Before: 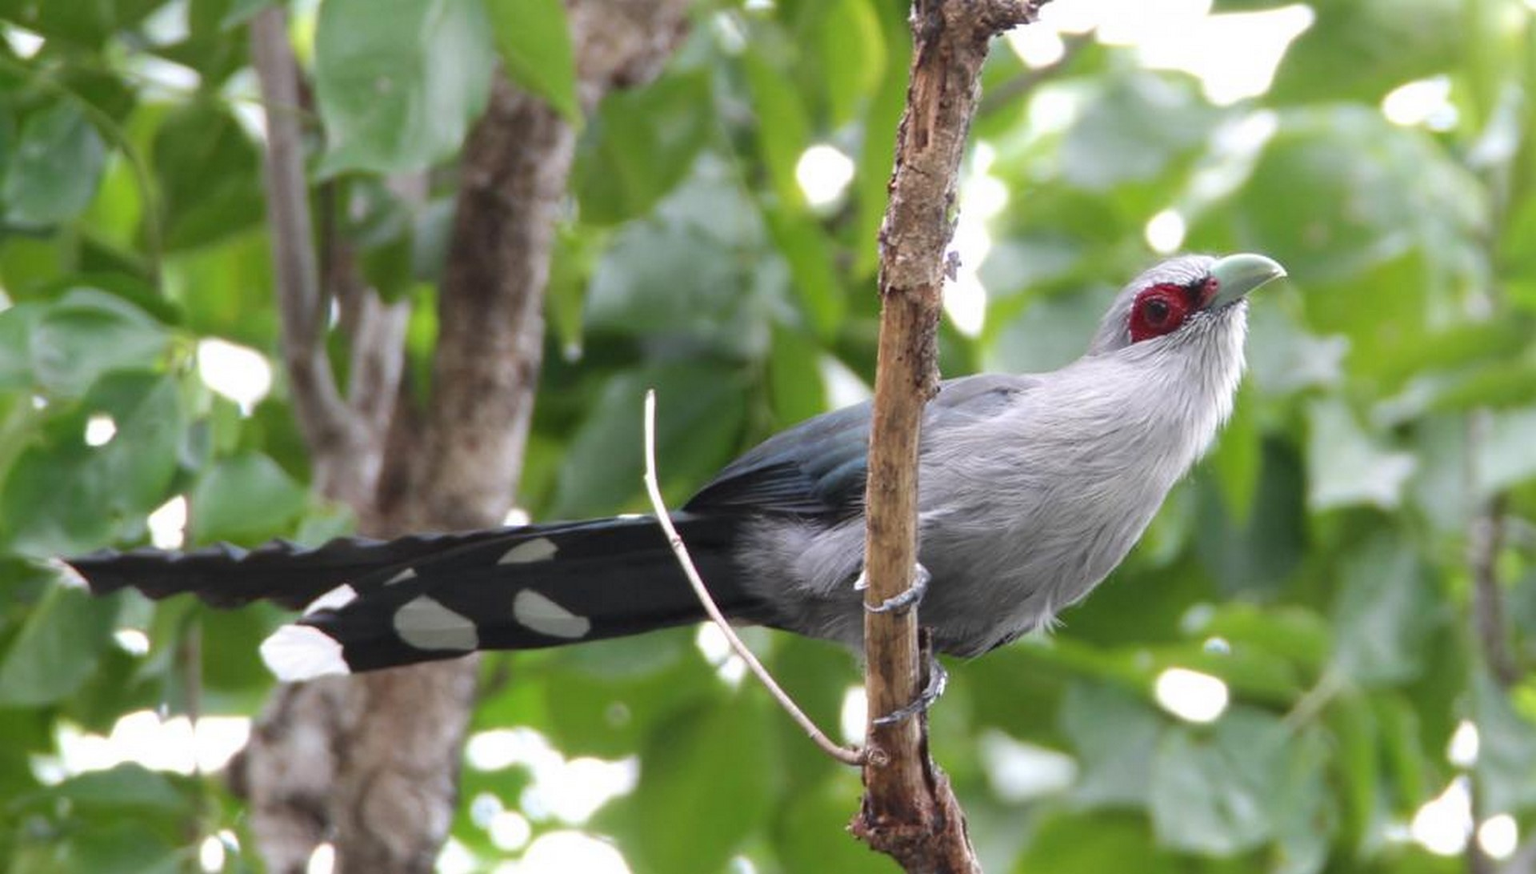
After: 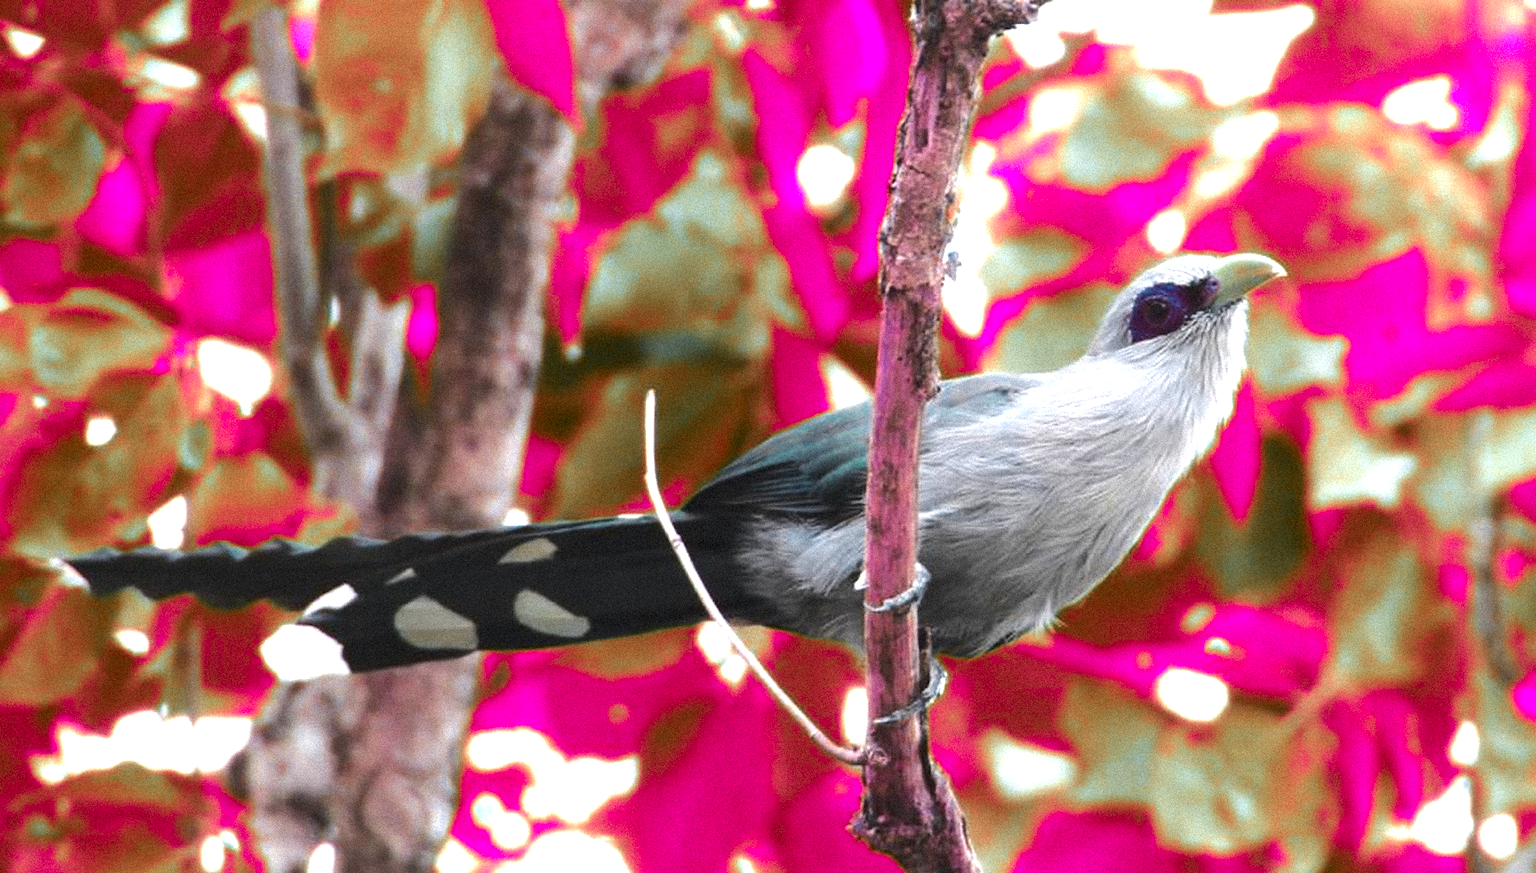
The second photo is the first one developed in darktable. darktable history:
grain: strength 35%, mid-tones bias 0%
exposure: exposure 0.191 EV, compensate highlight preservation false
color balance rgb: global offset › luminance 0.71%, perceptual saturation grading › global saturation -11.5%, perceptual brilliance grading › highlights 17.77%, perceptual brilliance grading › mid-tones 31.71%, perceptual brilliance grading › shadows -31.01%, global vibrance 50%
color zones: curves: ch0 [(0.826, 0.353)]; ch1 [(0.242, 0.647) (0.889, 0.342)]; ch2 [(0.246, 0.089) (0.969, 0.068)]
